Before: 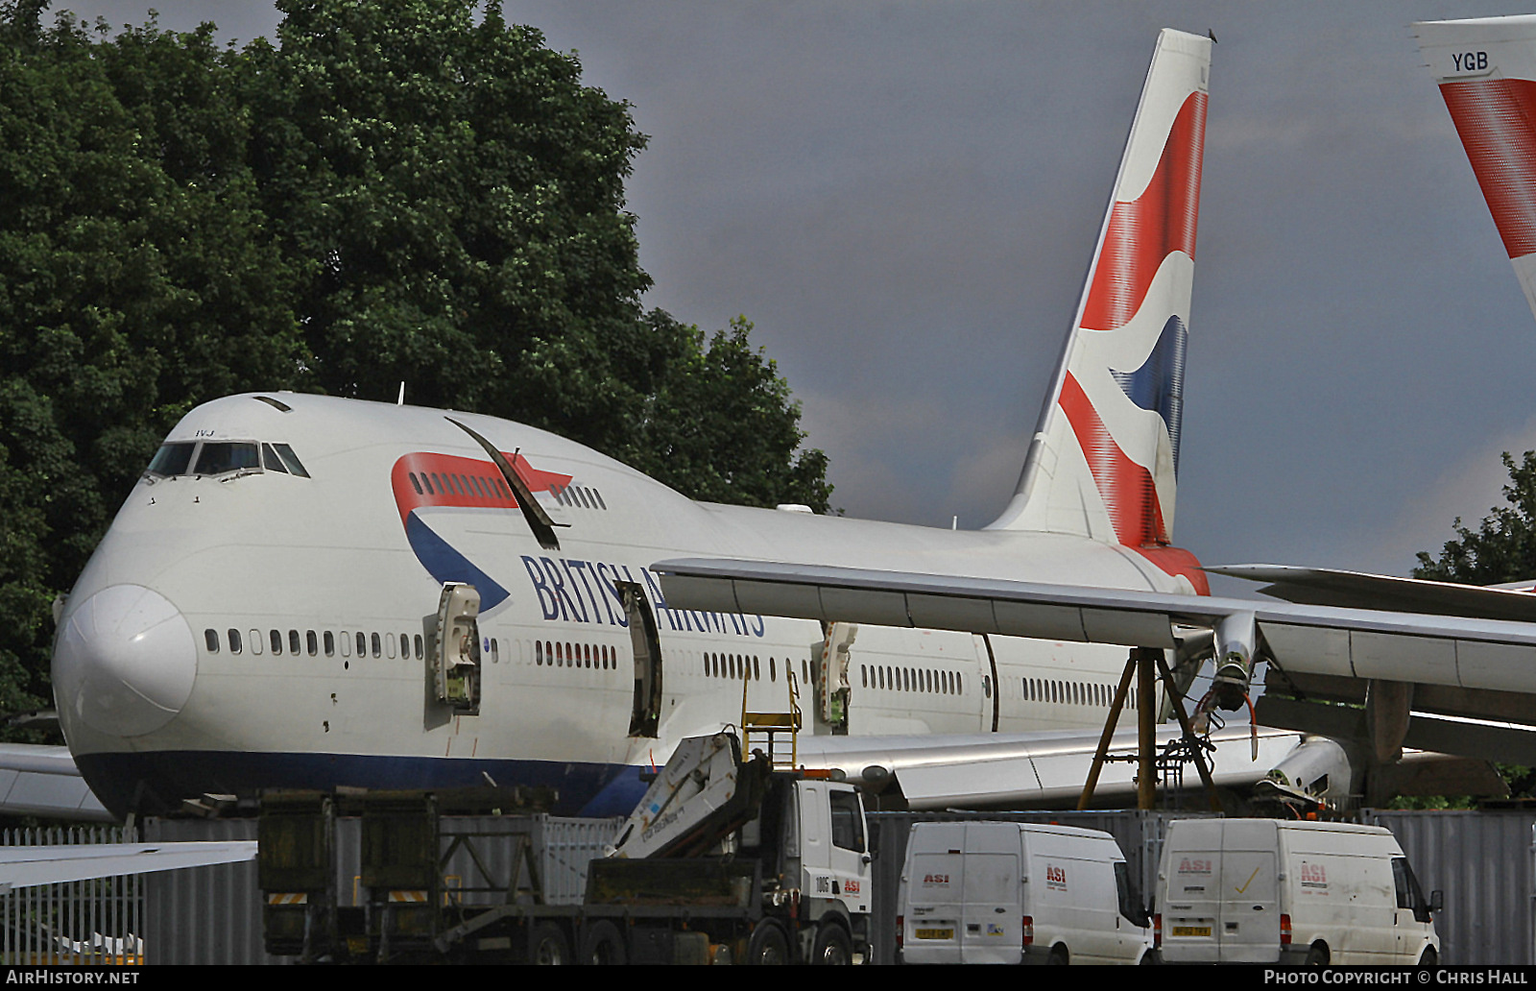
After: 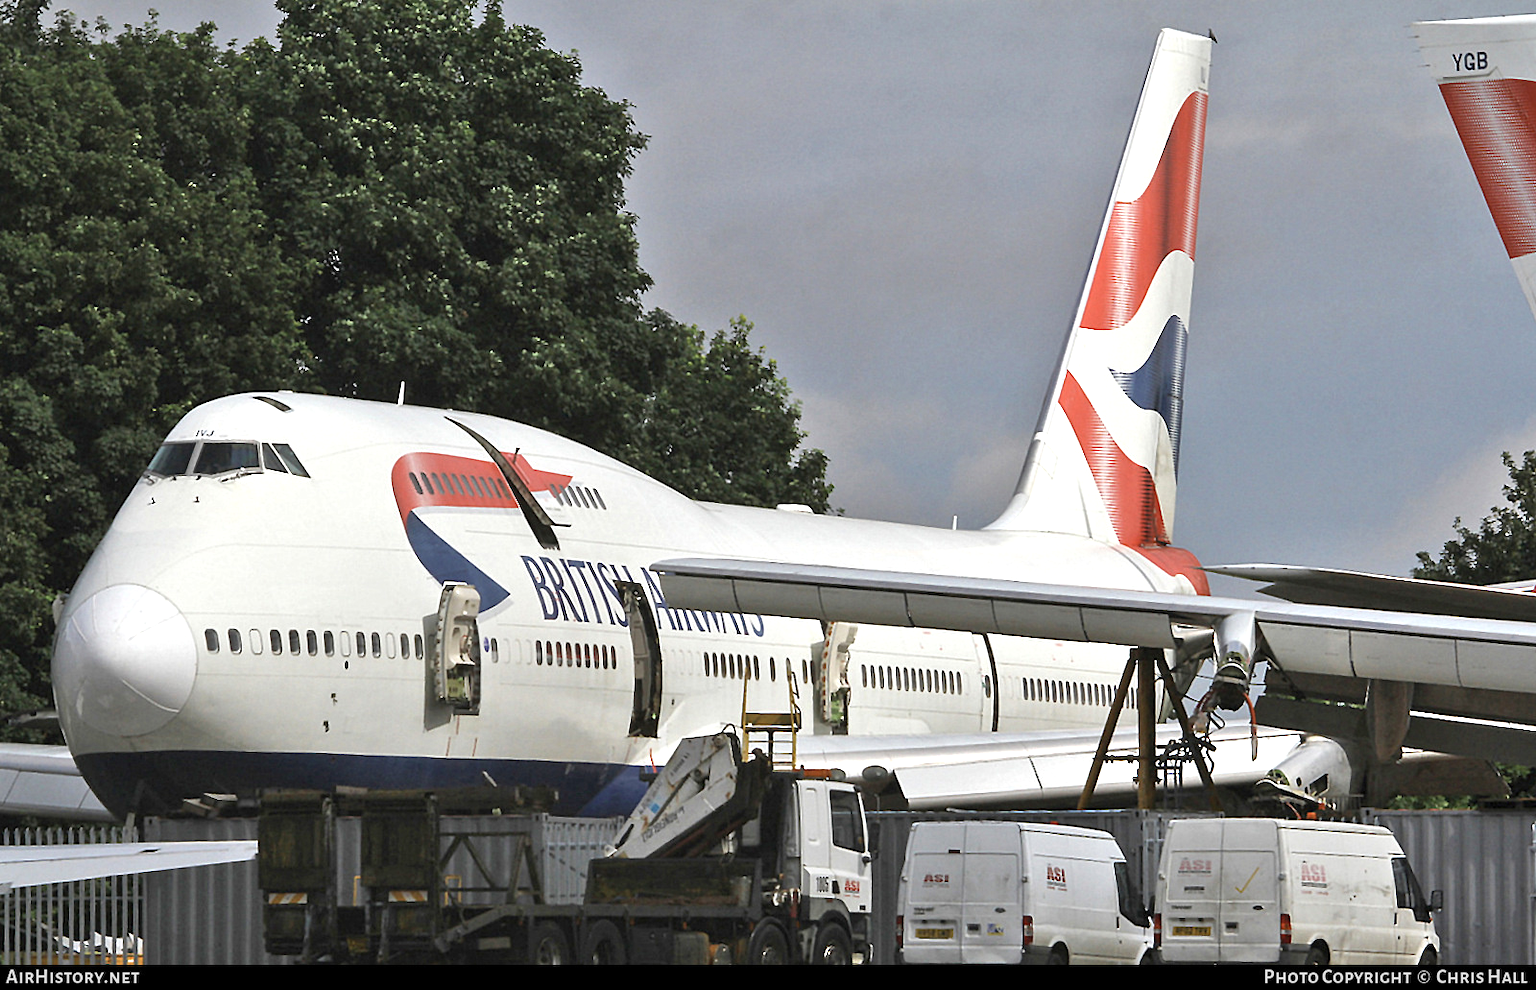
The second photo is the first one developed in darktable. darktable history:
exposure: exposure 0.991 EV, compensate highlight preservation false
color correction: highlights b* 0.011, saturation 0.785
